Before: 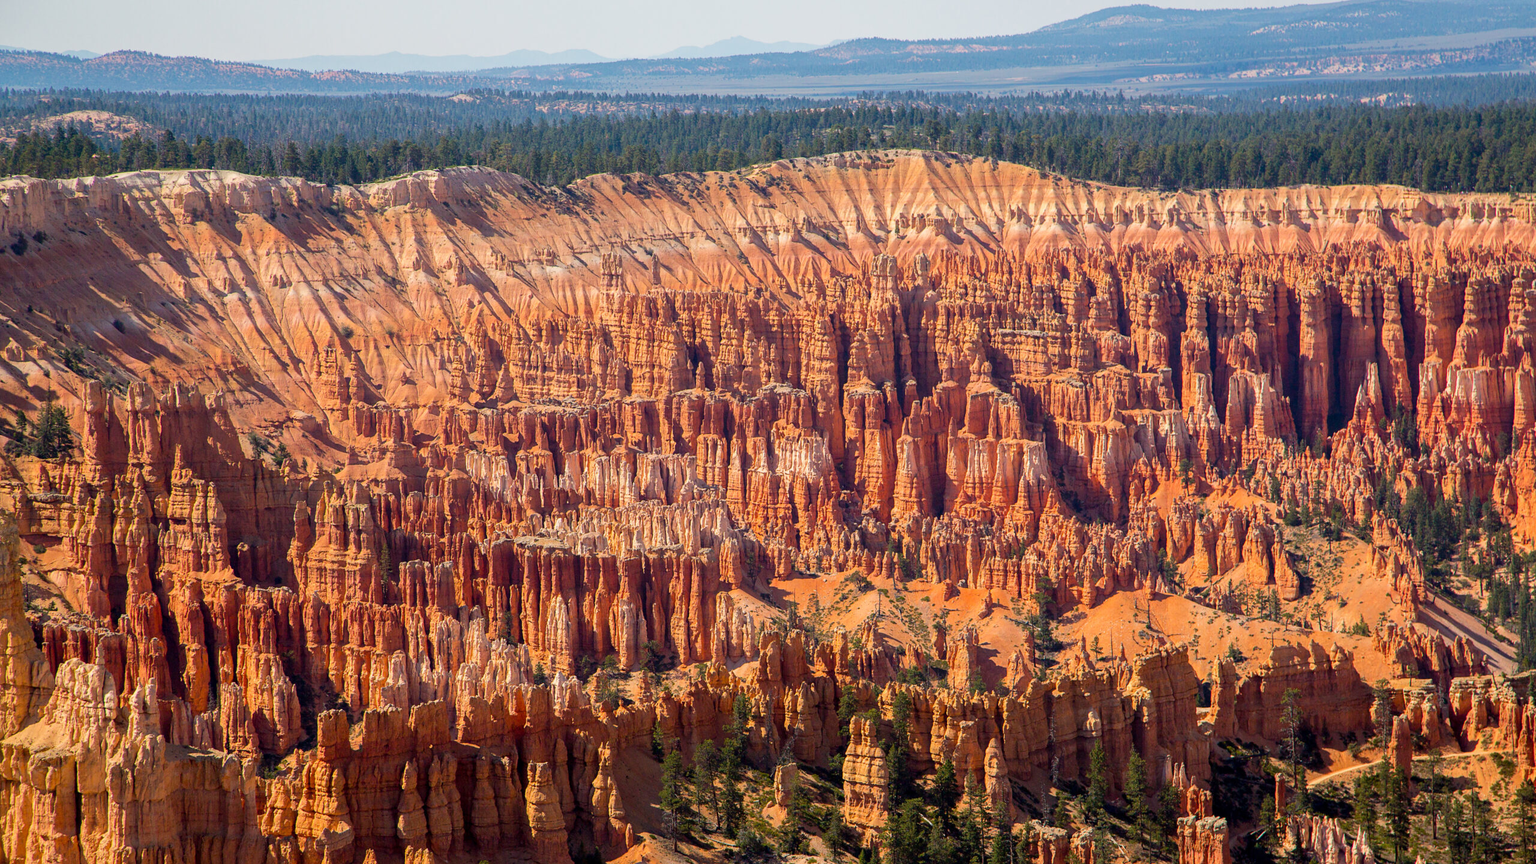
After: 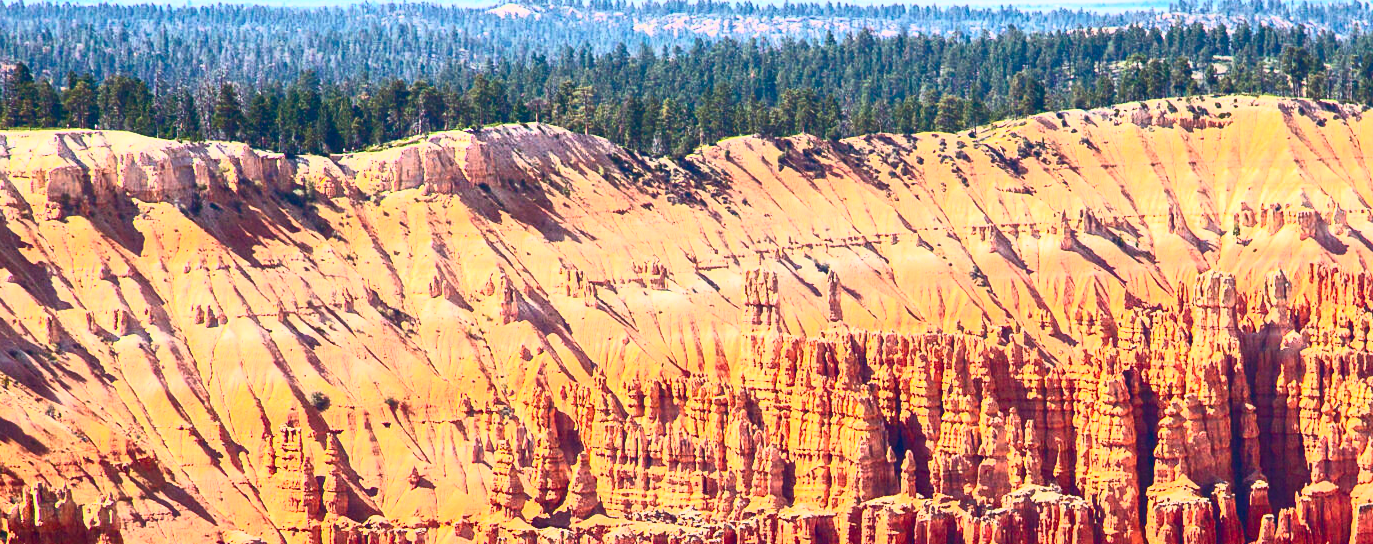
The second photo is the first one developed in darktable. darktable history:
crop: left 10.121%, top 10.631%, right 36.218%, bottom 51.526%
contrast brightness saturation: contrast 0.83, brightness 0.59, saturation 0.59
